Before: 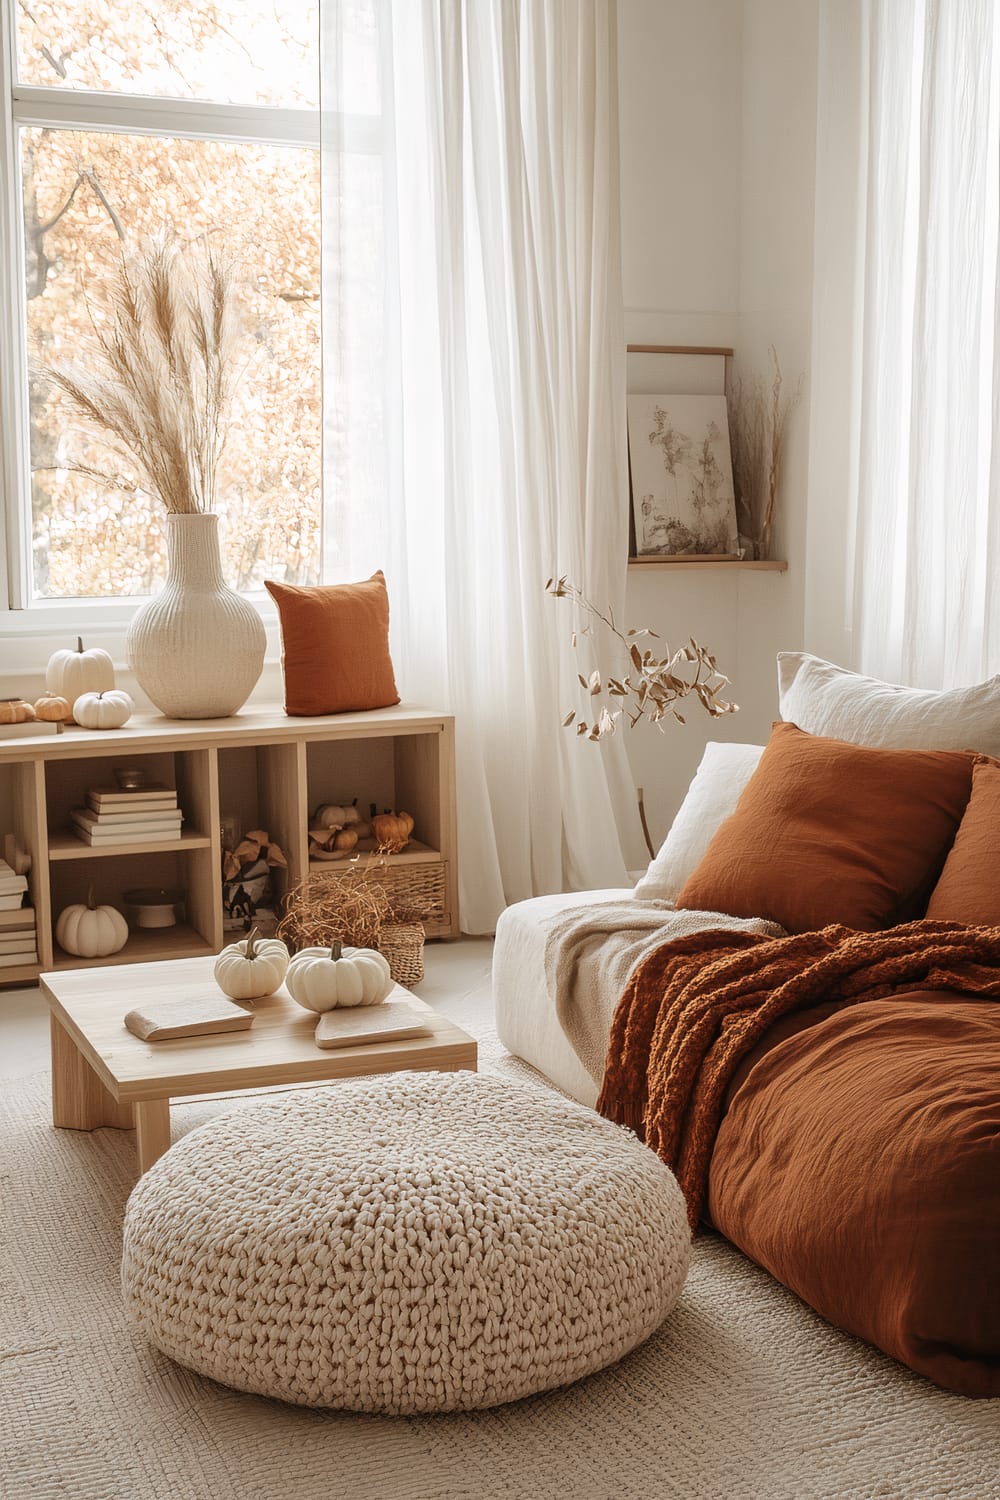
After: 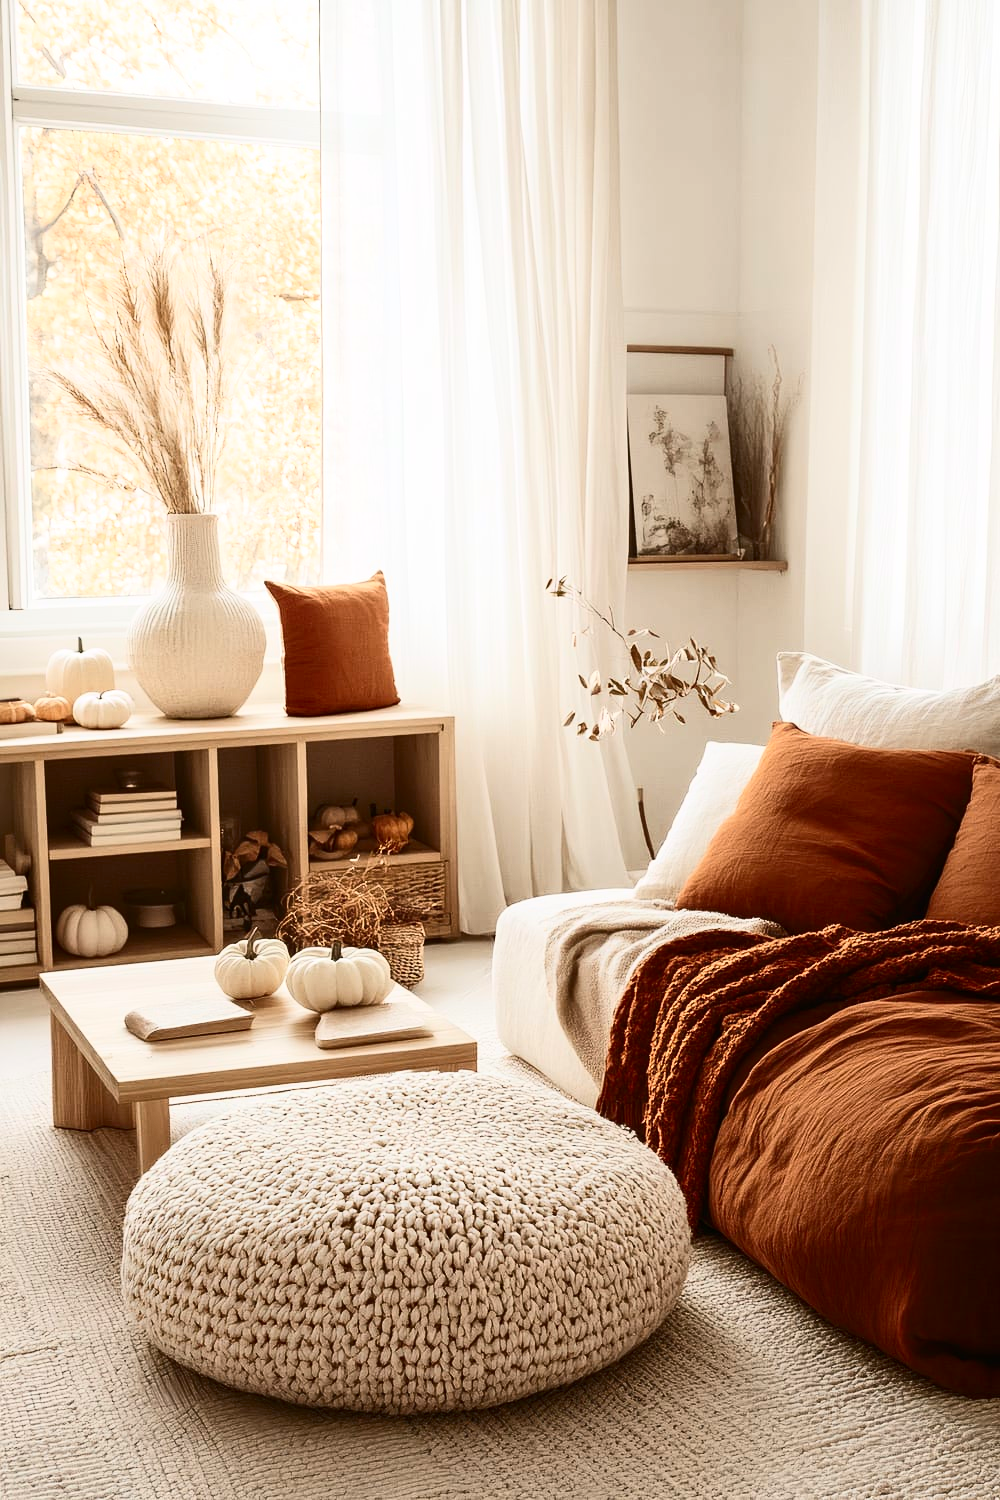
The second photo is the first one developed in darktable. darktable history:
contrast brightness saturation: contrast 0.4, brightness 0.099, saturation 0.208
